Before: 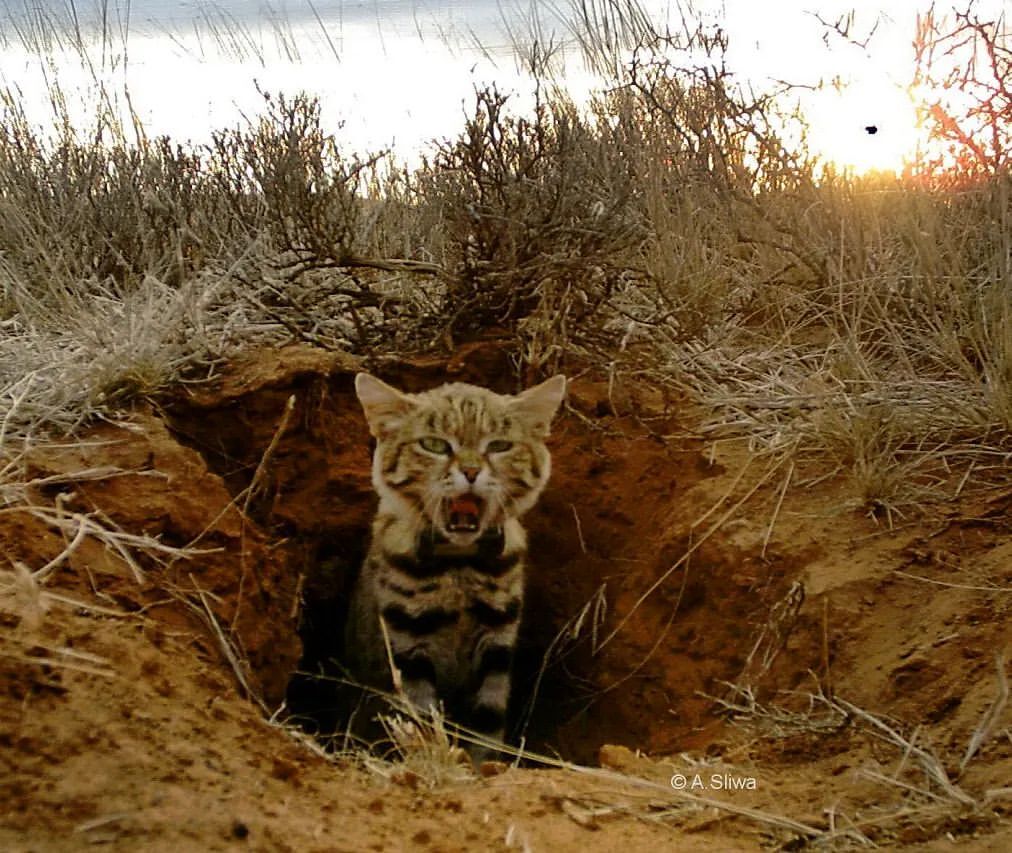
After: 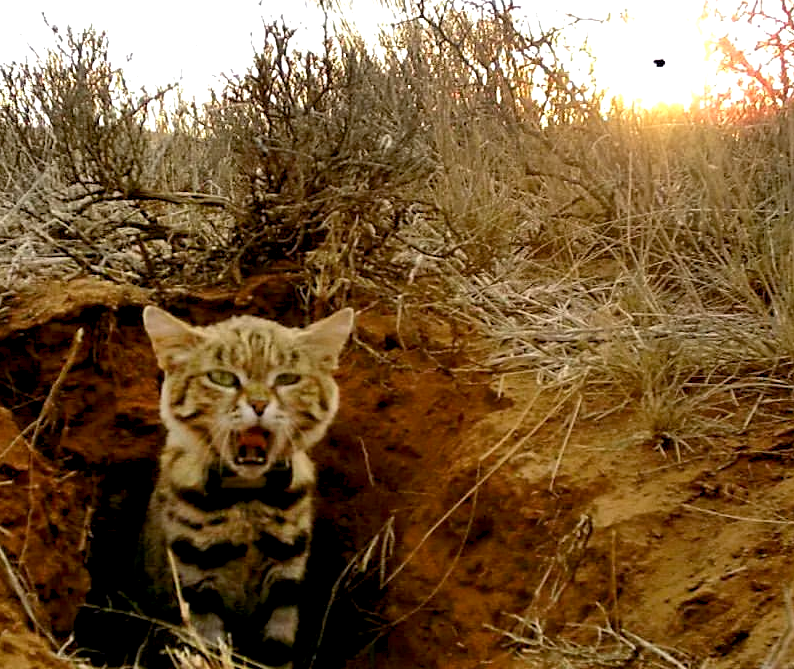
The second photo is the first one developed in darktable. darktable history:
color balance rgb: global offset › luminance -0.867%, perceptual saturation grading › global saturation -0.073%
crop and rotate: left 20.972%, top 7.979%, right 0.501%, bottom 13.478%
exposure: black level correction 0, exposure 0.701 EV, compensate exposure bias true, compensate highlight preservation false
